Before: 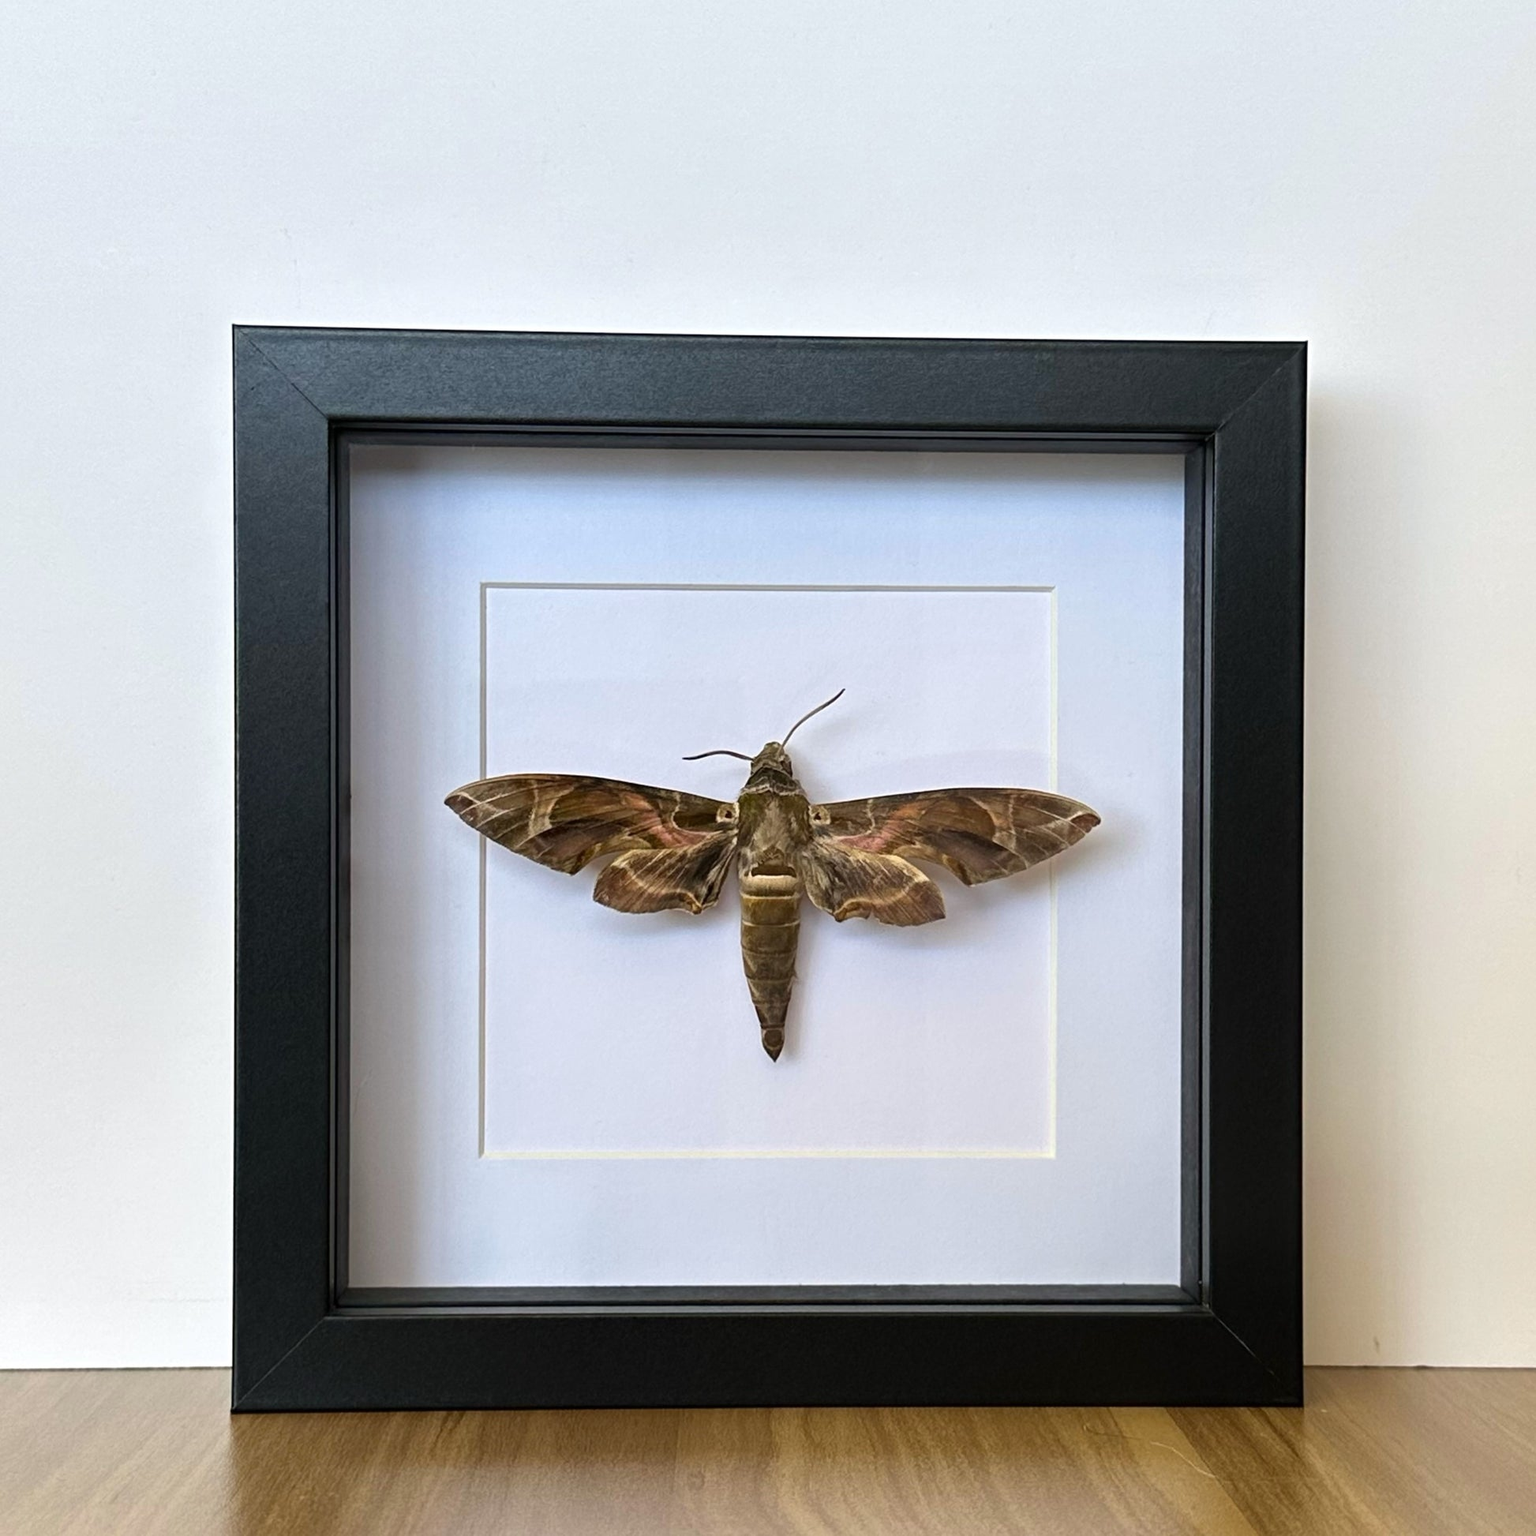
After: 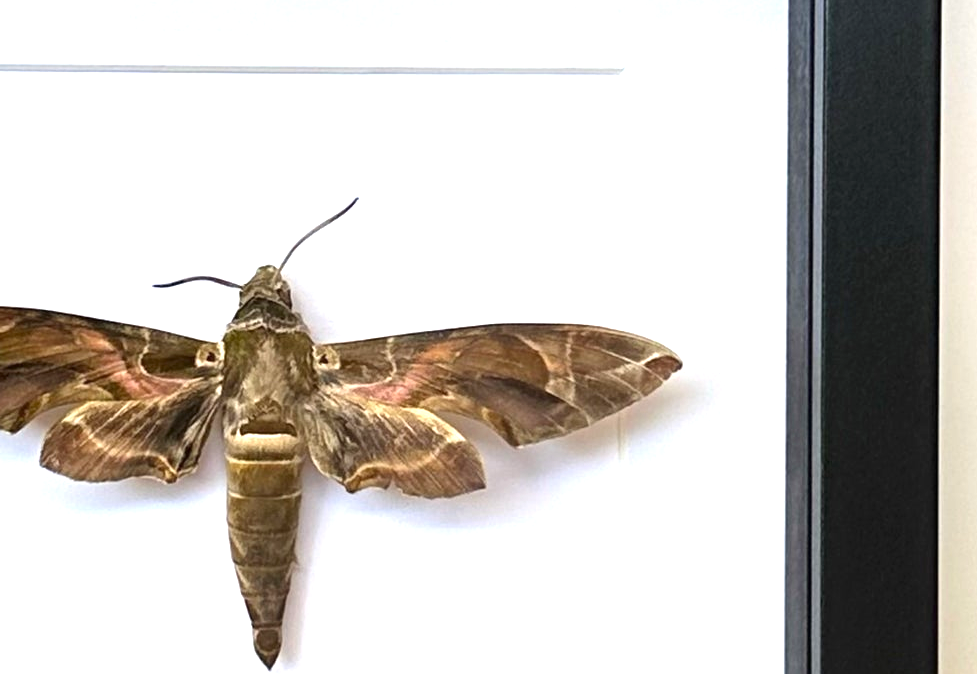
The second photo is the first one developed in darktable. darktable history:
exposure: exposure 0.921 EV, compensate highlight preservation false
crop: left 36.607%, top 34.735%, right 13.146%, bottom 30.611%
